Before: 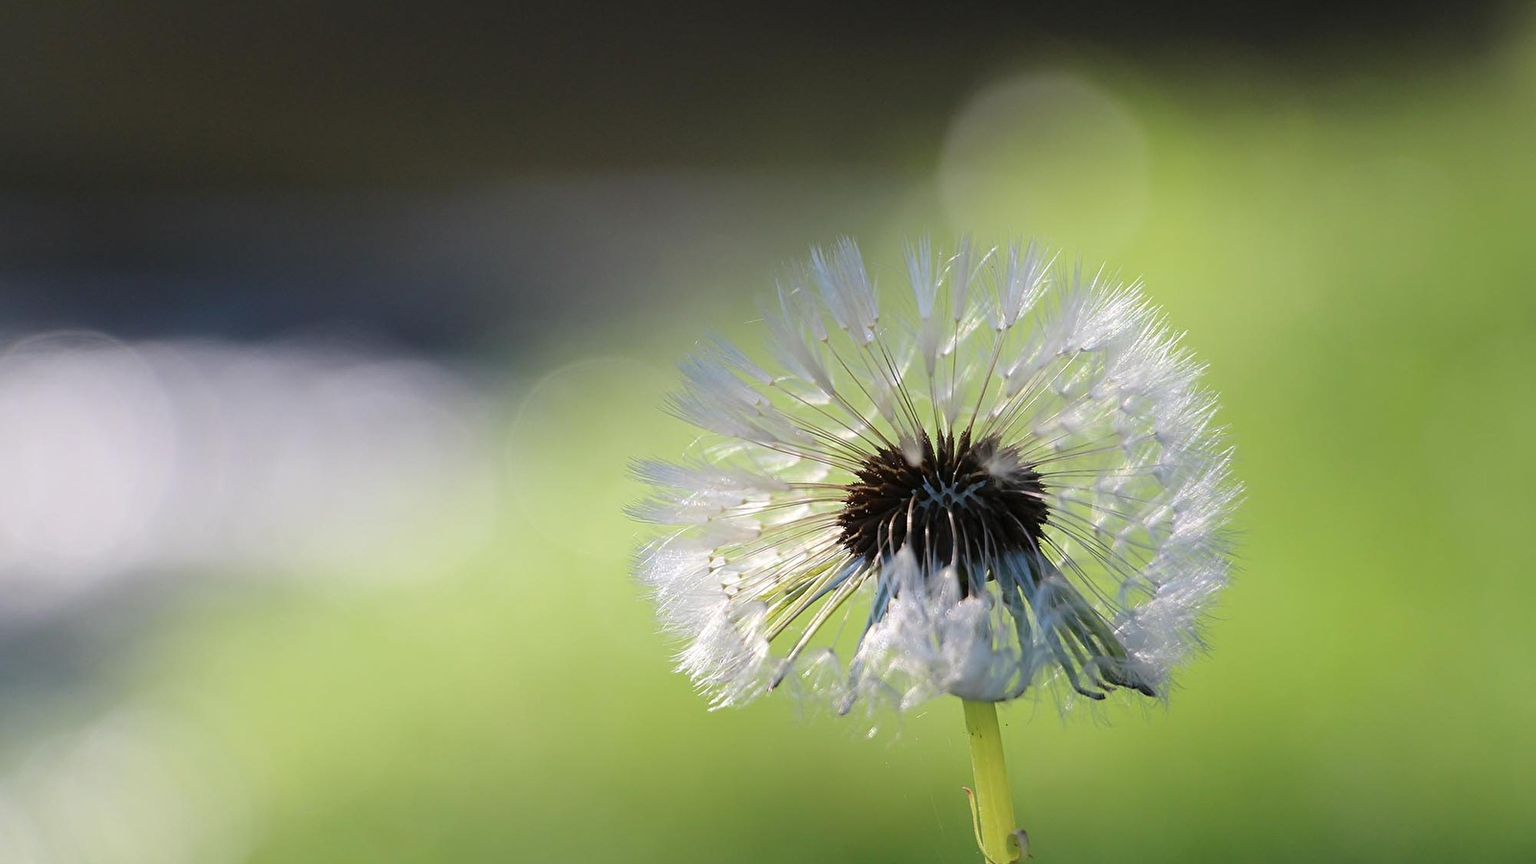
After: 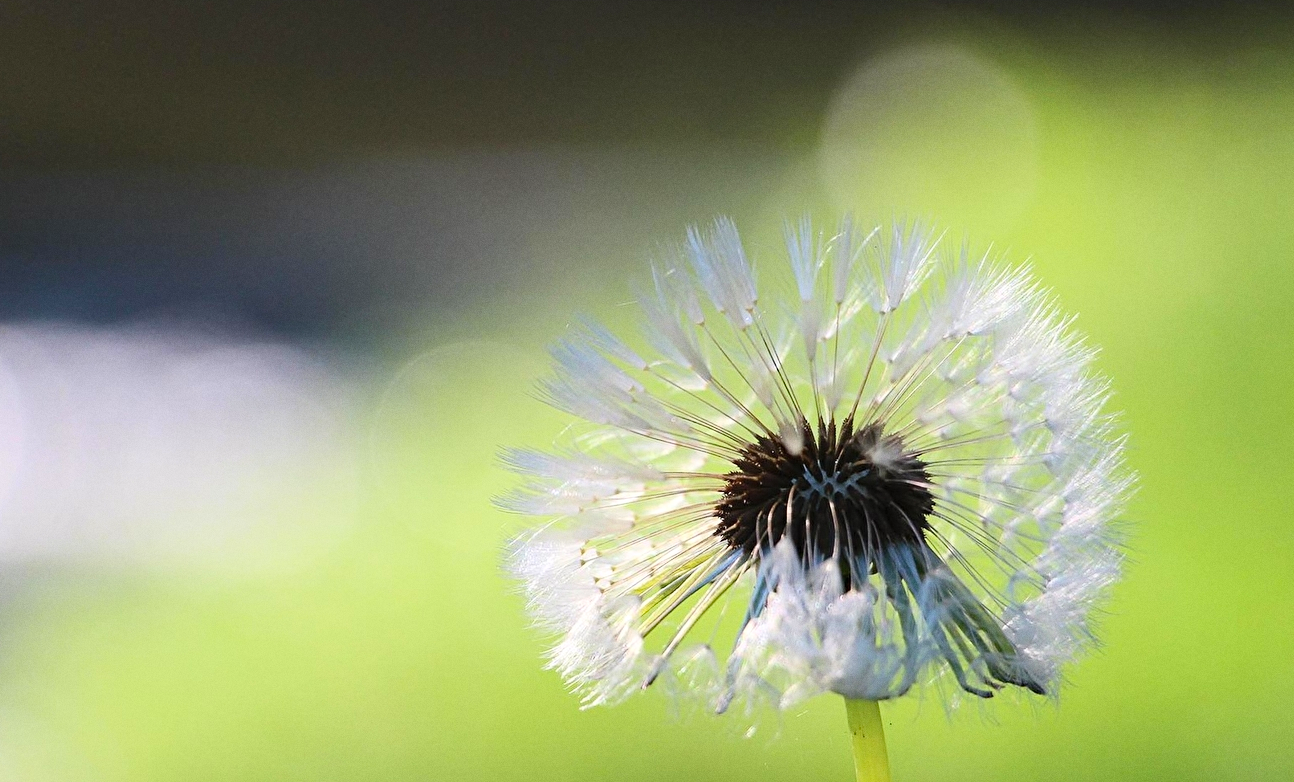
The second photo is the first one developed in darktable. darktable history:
contrast brightness saturation: contrast 0.2, brightness 0.16, saturation 0.22
crop: left 9.929%, top 3.475%, right 9.188%, bottom 9.529%
grain: coarseness 0.09 ISO, strength 16.61%
haze removal: strength 0.12, distance 0.25, compatibility mode true, adaptive false
